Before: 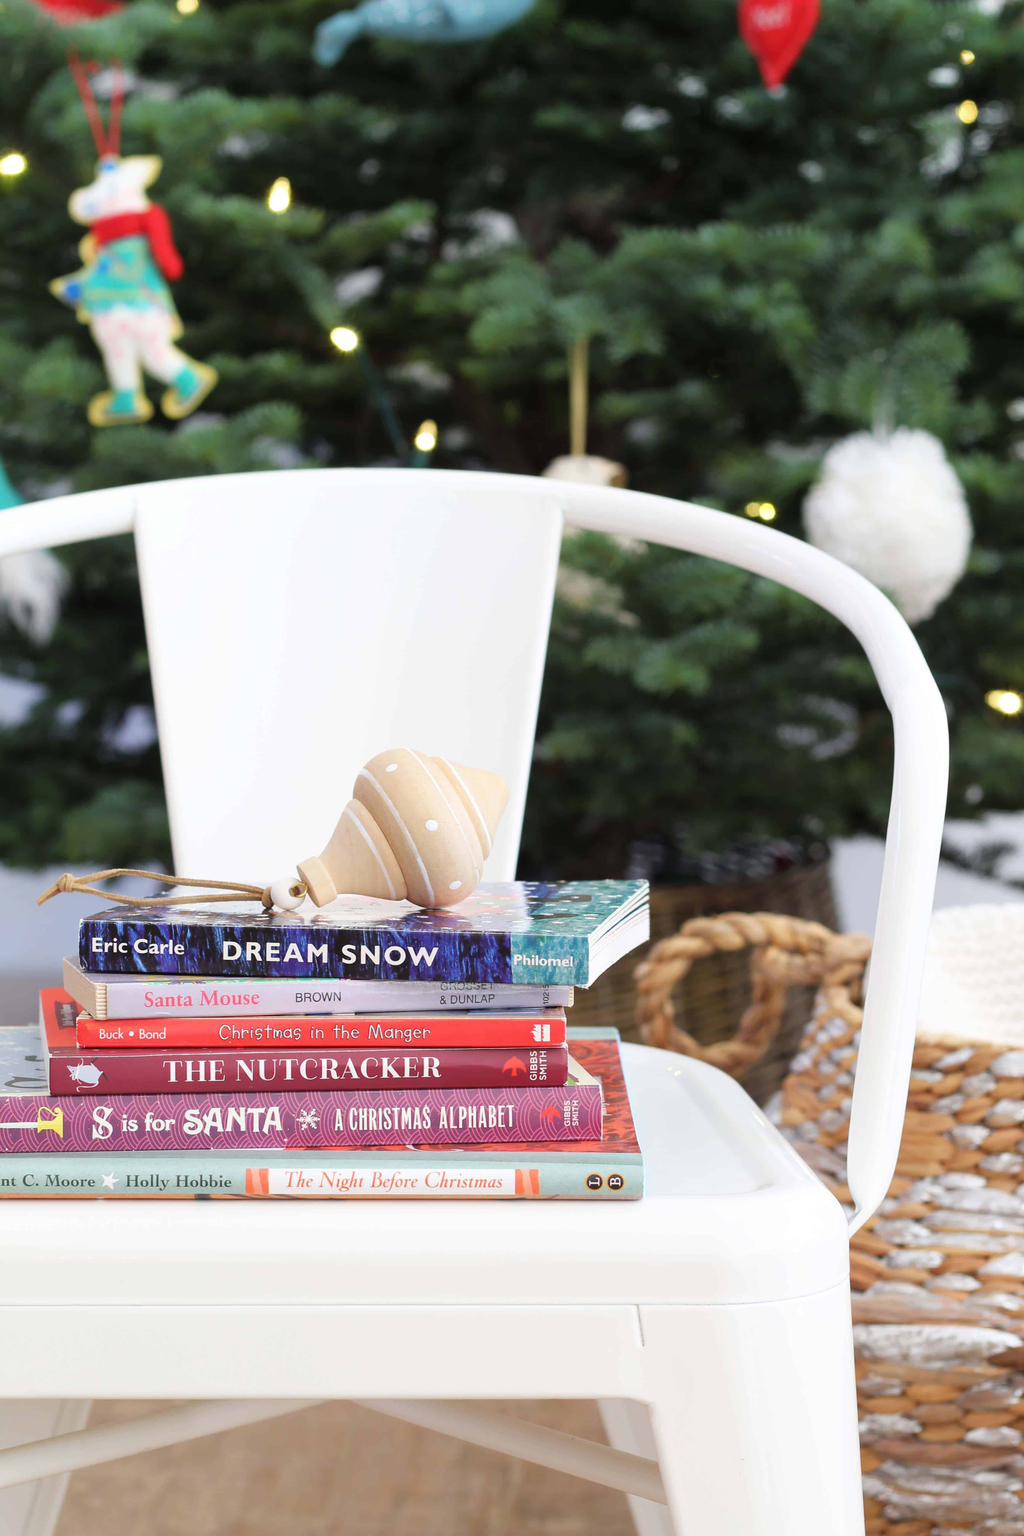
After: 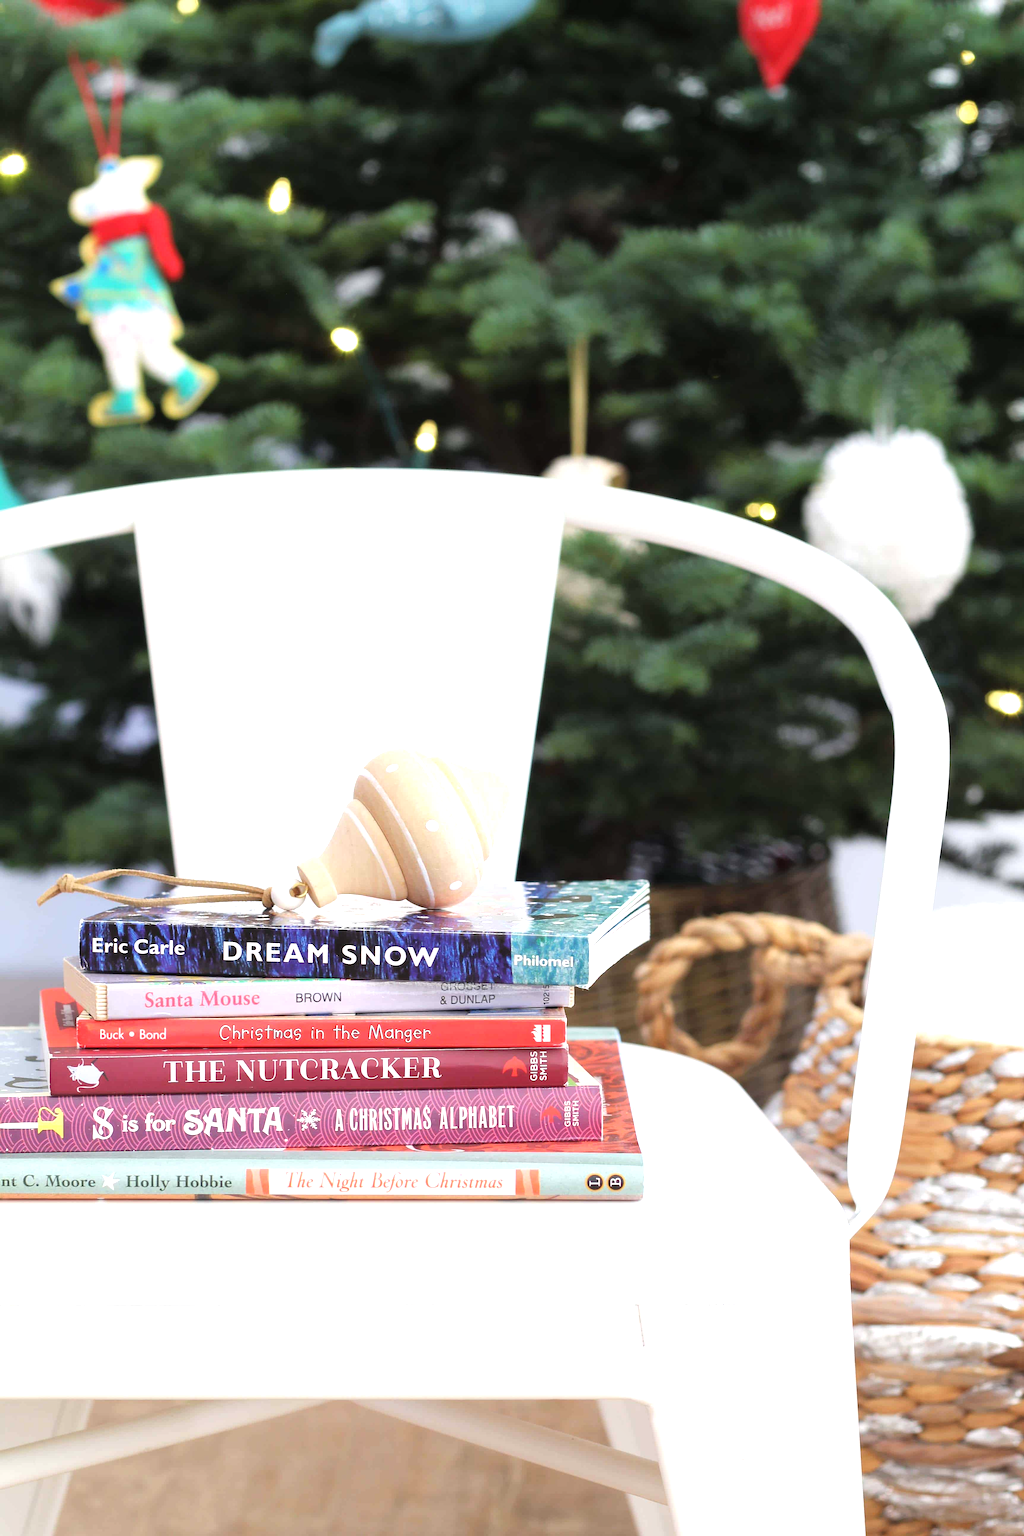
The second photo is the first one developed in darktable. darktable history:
tone equalizer: -8 EV -0.448 EV, -7 EV -0.381 EV, -6 EV -0.306 EV, -5 EV -0.237 EV, -3 EV 0.222 EV, -2 EV 0.305 EV, -1 EV 0.378 EV, +0 EV 0.427 EV
exposure: black level correction -0.001, exposure 0.08 EV, compensate highlight preservation false
